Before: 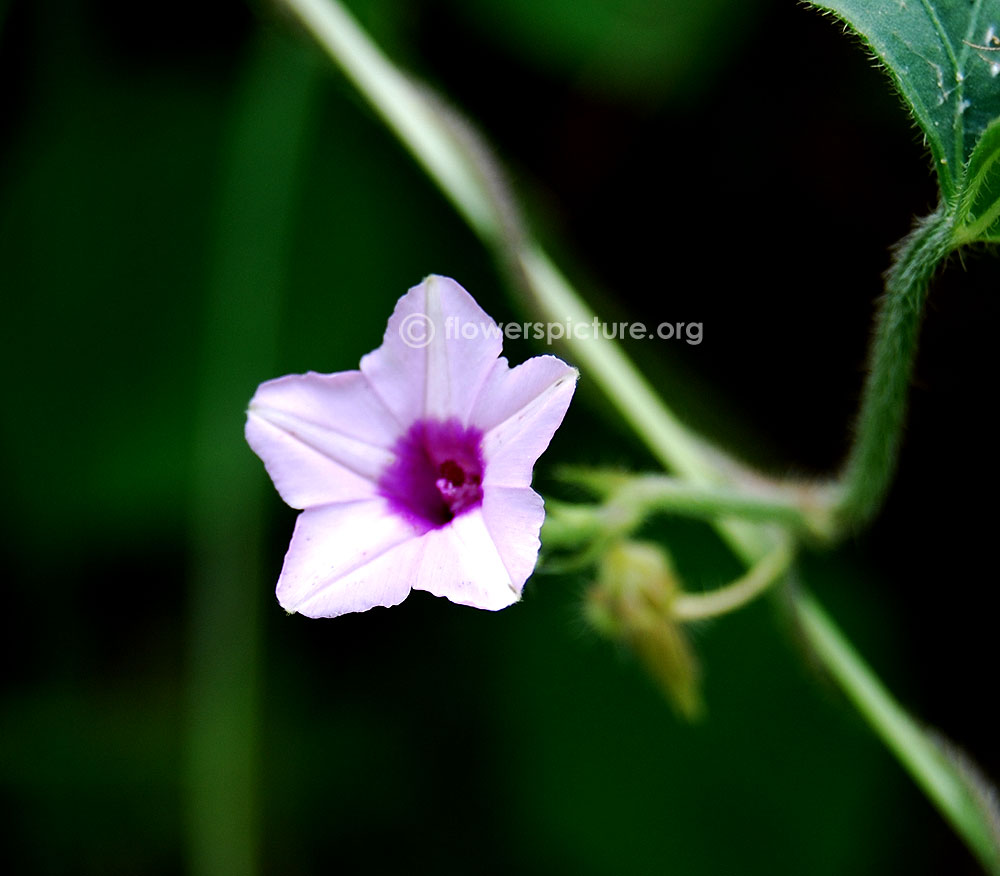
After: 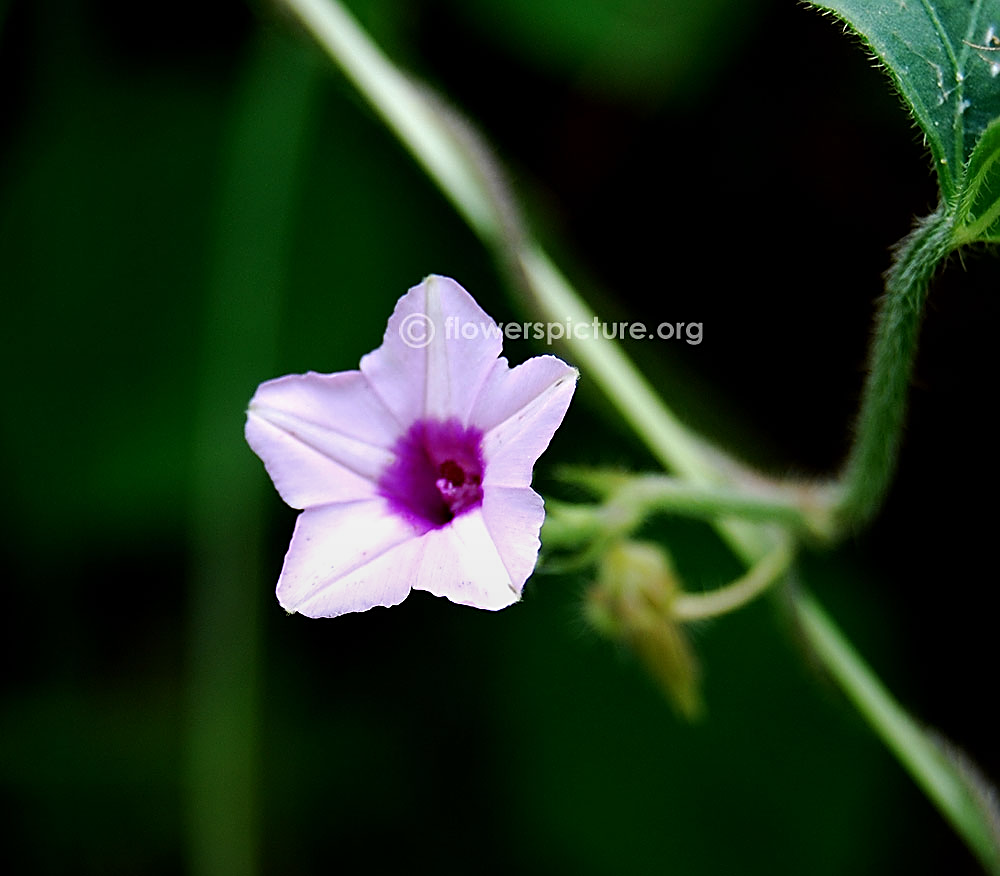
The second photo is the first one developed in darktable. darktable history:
sharpen: on, module defaults
graduated density: rotation -180°, offset 27.42
